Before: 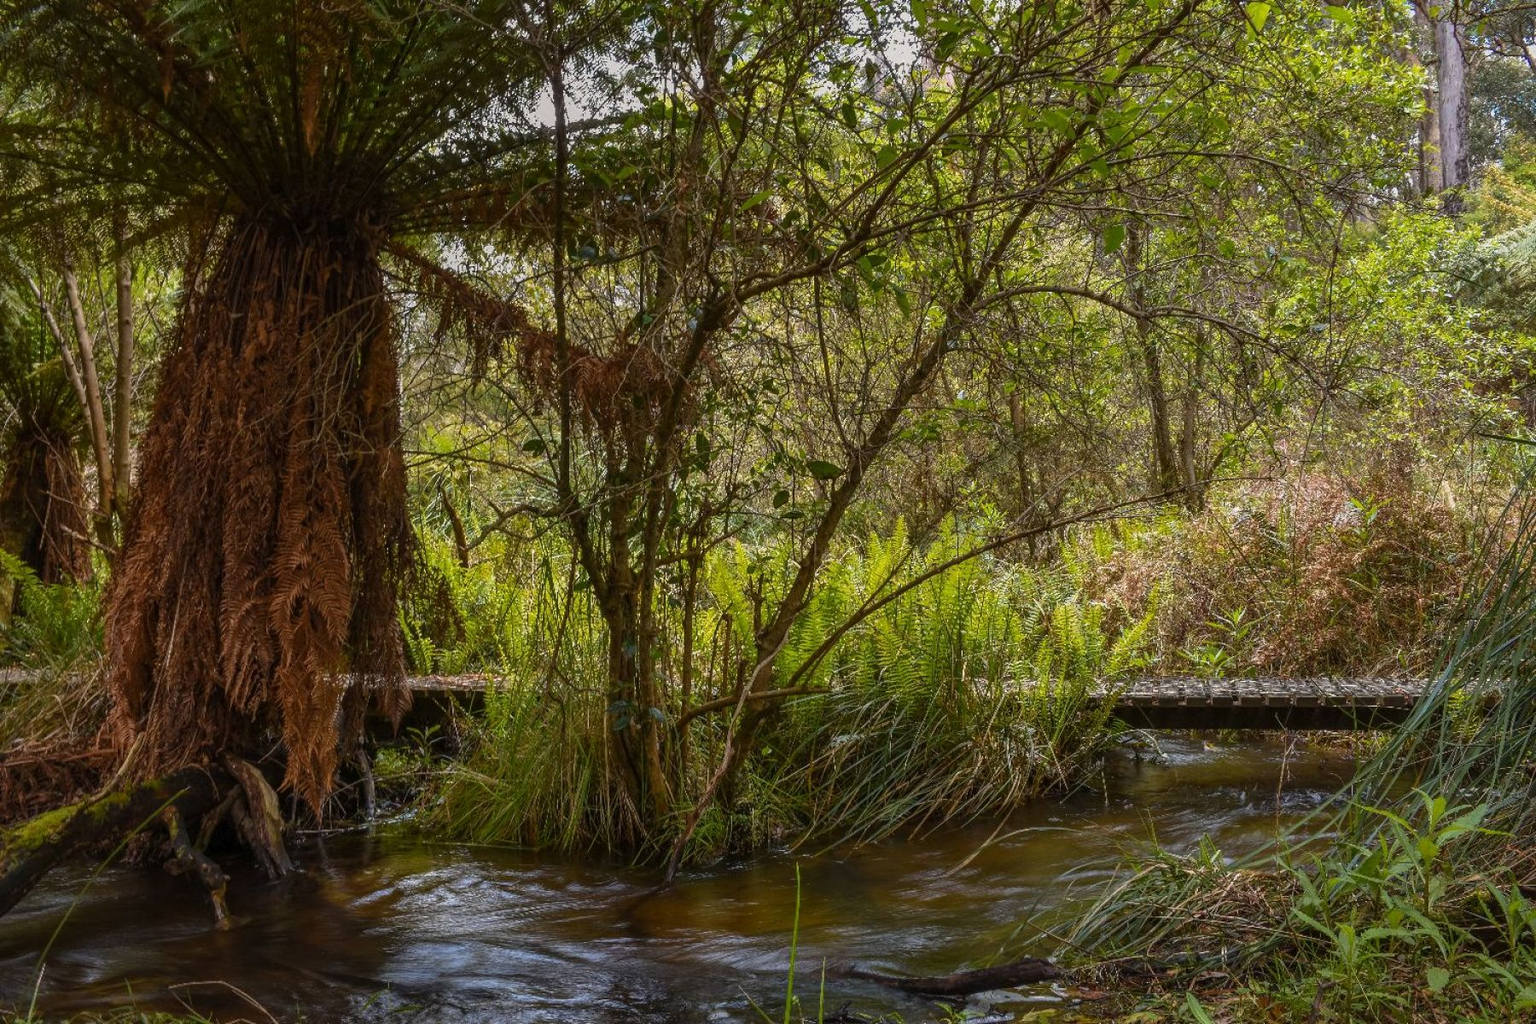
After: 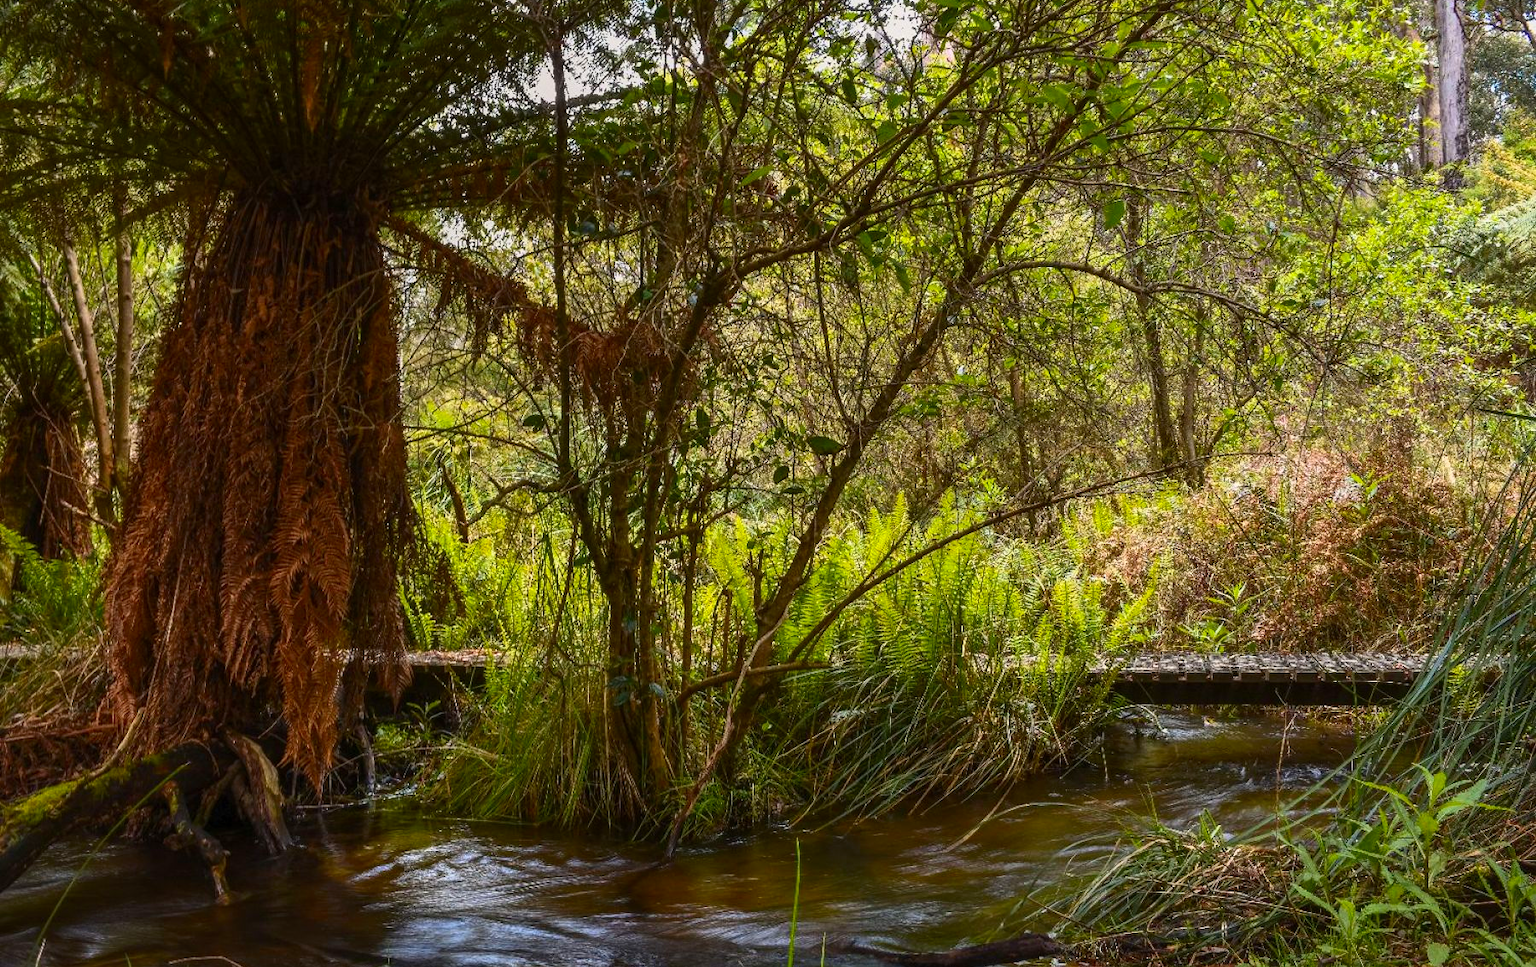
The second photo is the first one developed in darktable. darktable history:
contrast brightness saturation: contrast 0.23, brightness 0.1, saturation 0.29
crop and rotate: top 2.479%, bottom 3.018%
